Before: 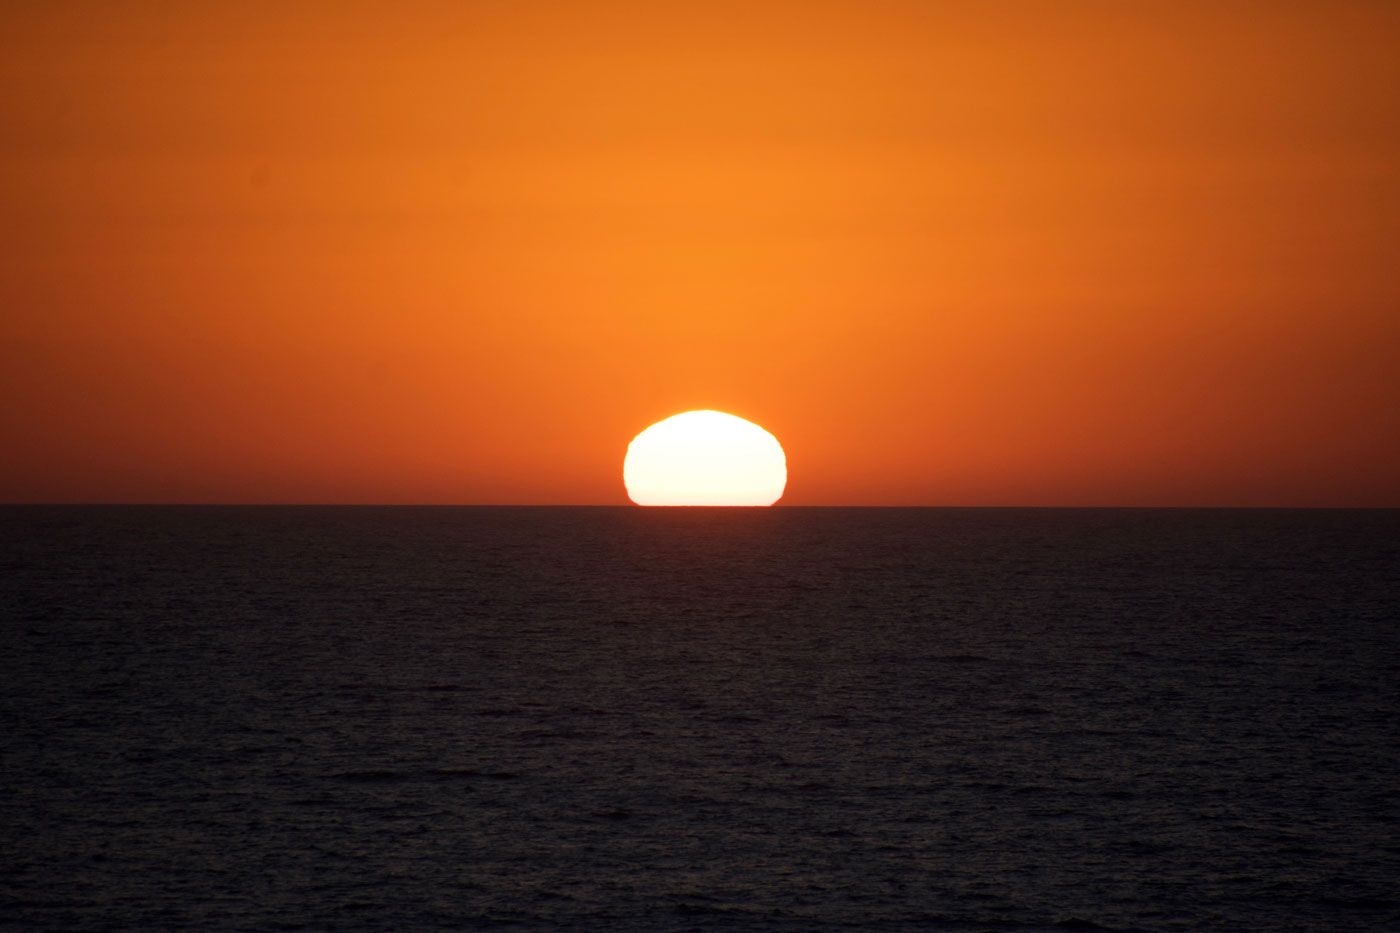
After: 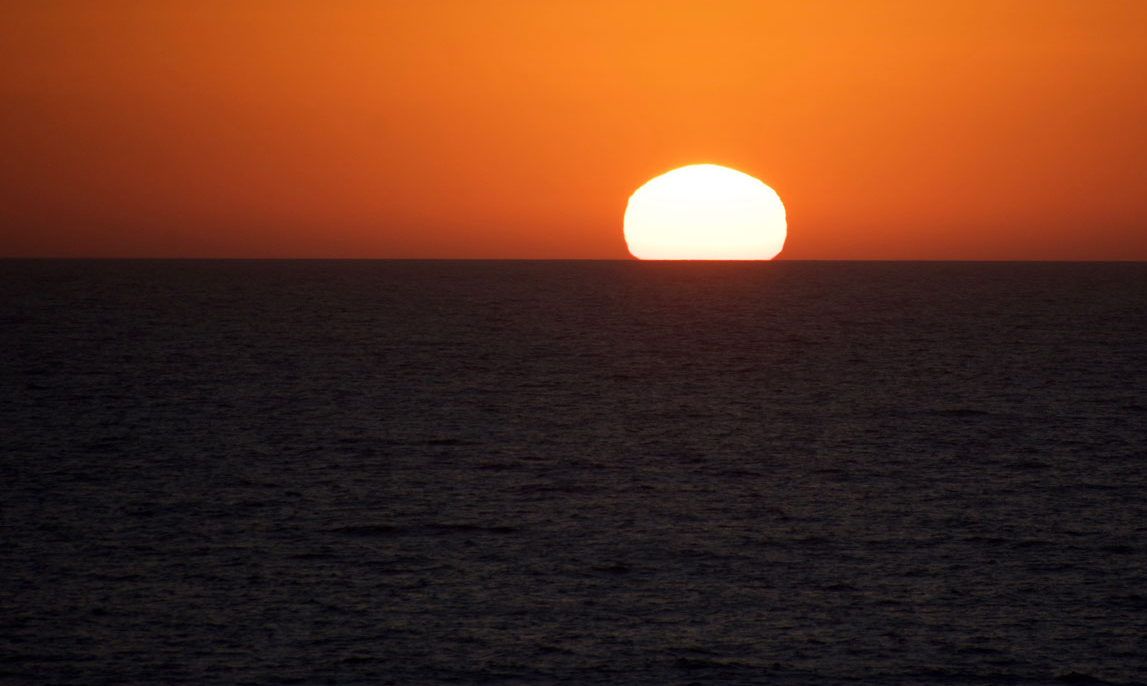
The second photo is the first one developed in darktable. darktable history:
crop: top 26.463%, right 18.057%
